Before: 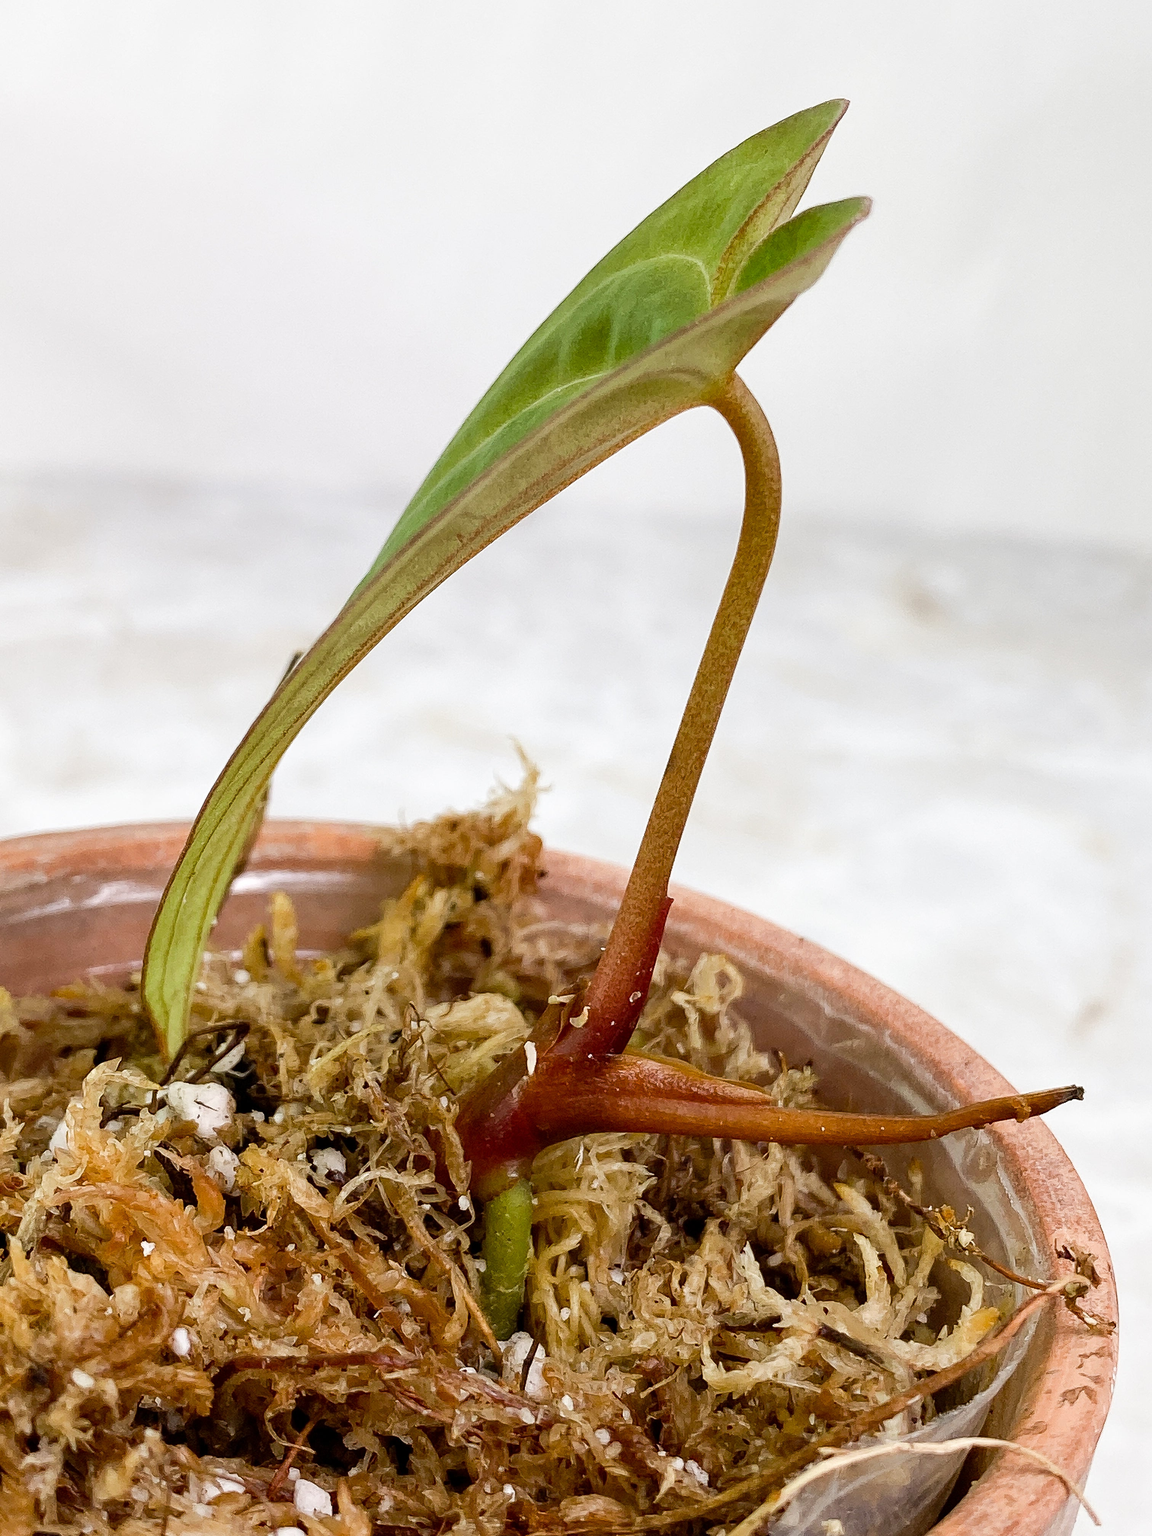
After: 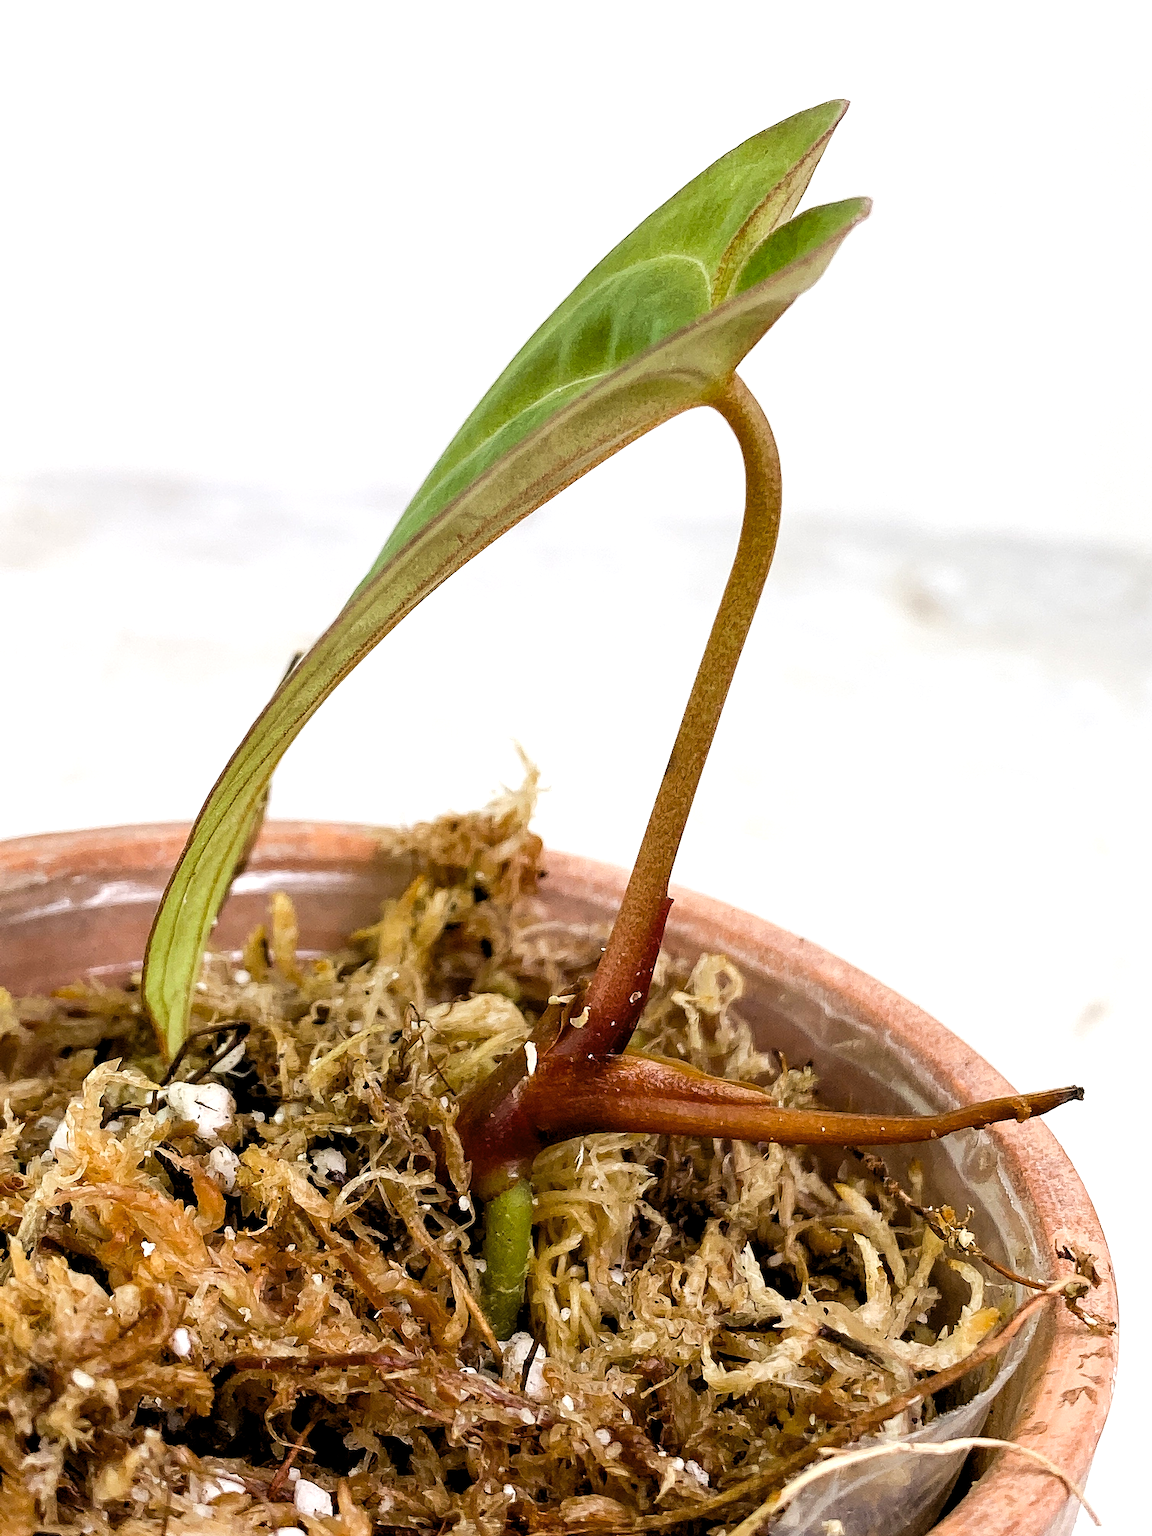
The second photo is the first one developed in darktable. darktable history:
levels: levels [0.055, 0.477, 0.9]
